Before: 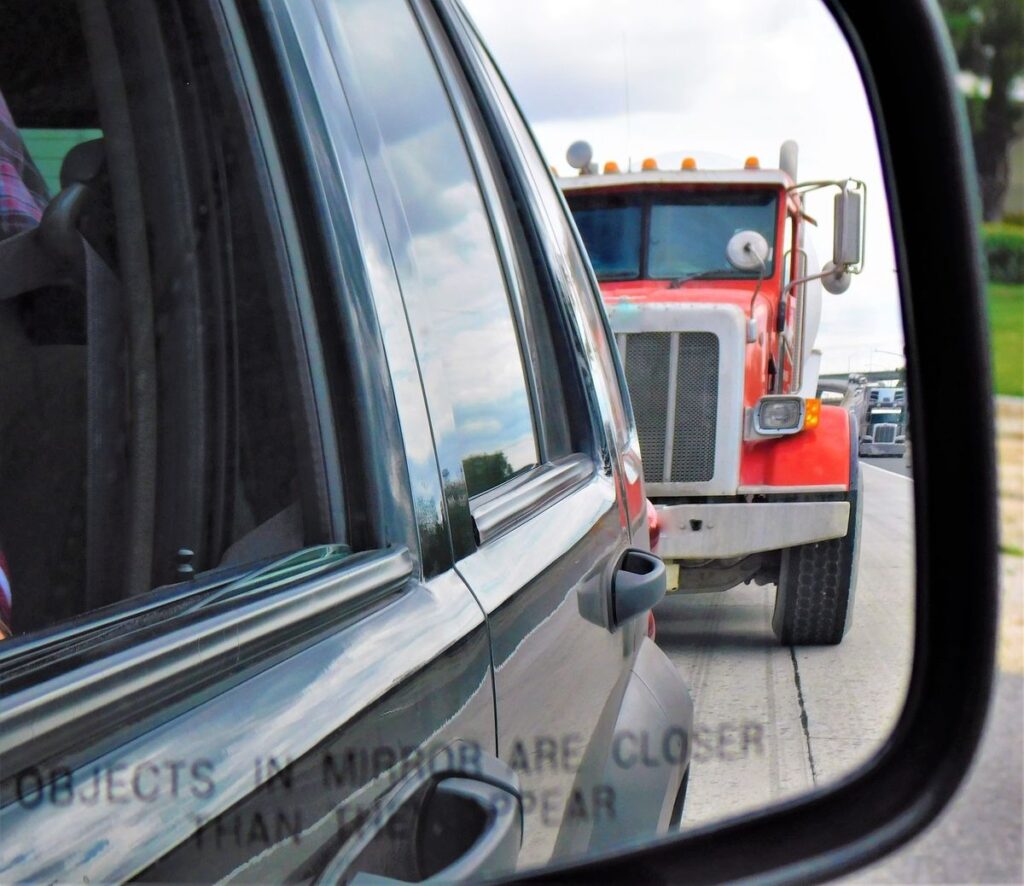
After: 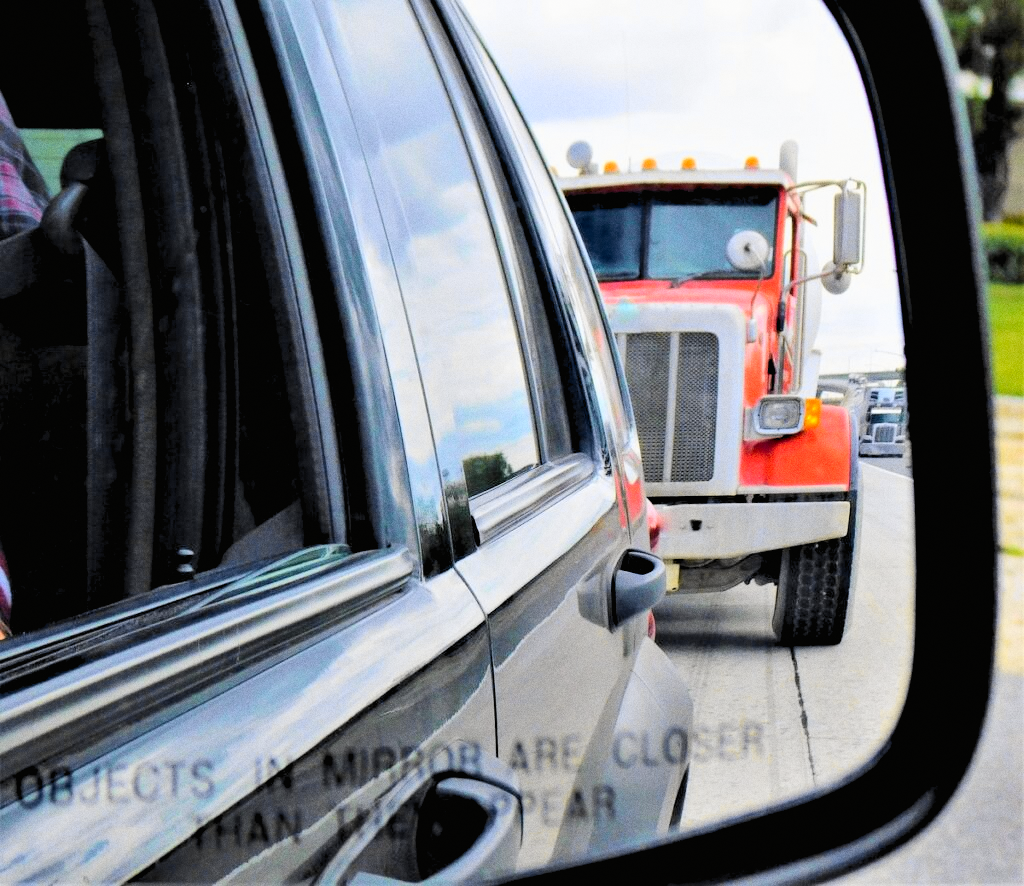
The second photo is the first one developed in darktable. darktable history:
tone equalizer: -8 EV -0.417 EV, -7 EV -0.389 EV, -6 EV -0.333 EV, -5 EV -0.222 EV, -3 EV 0.222 EV, -2 EV 0.333 EV, -1 EV 0.389 EV, +0 EV 0.417 EV, edges refinement/feathering 500, mask exposure compensation -1.57 EV, preserve details no
rgb levels: preserve colors sum RGB, levels [[0.038, 0.433, 0.934], [0, 0.5, 1], [0, 0.5, 1]]
tone curve: curves: ch0 [(0, 0.01) (0.097, 0.07) (0.204, 0.173) (0.447, 0.517) (0.539, 0.624) (0.733, 0.791) (0.879, 0.898) (1, 0.98)]; ch1 [(0, 0) (0.393, 0.415) (0.447, 0.448) (0.485, 0.494) (0.523, 0.509) (0.545, 0.544) (0.574, 0.578) (0.648, 0.674) (1, 1)]; ch2 [(0, 0) (0.369, 0.388) (0.449, 0.431) (0.499, 0.5) (0.521, 0.517) (0.53, 0.54) (0.564, 0.569) (0.674, 0.735) (1, 1)], color space Lab, independent channels, preserve colors none
grain: coarseness 0.09 ISO
